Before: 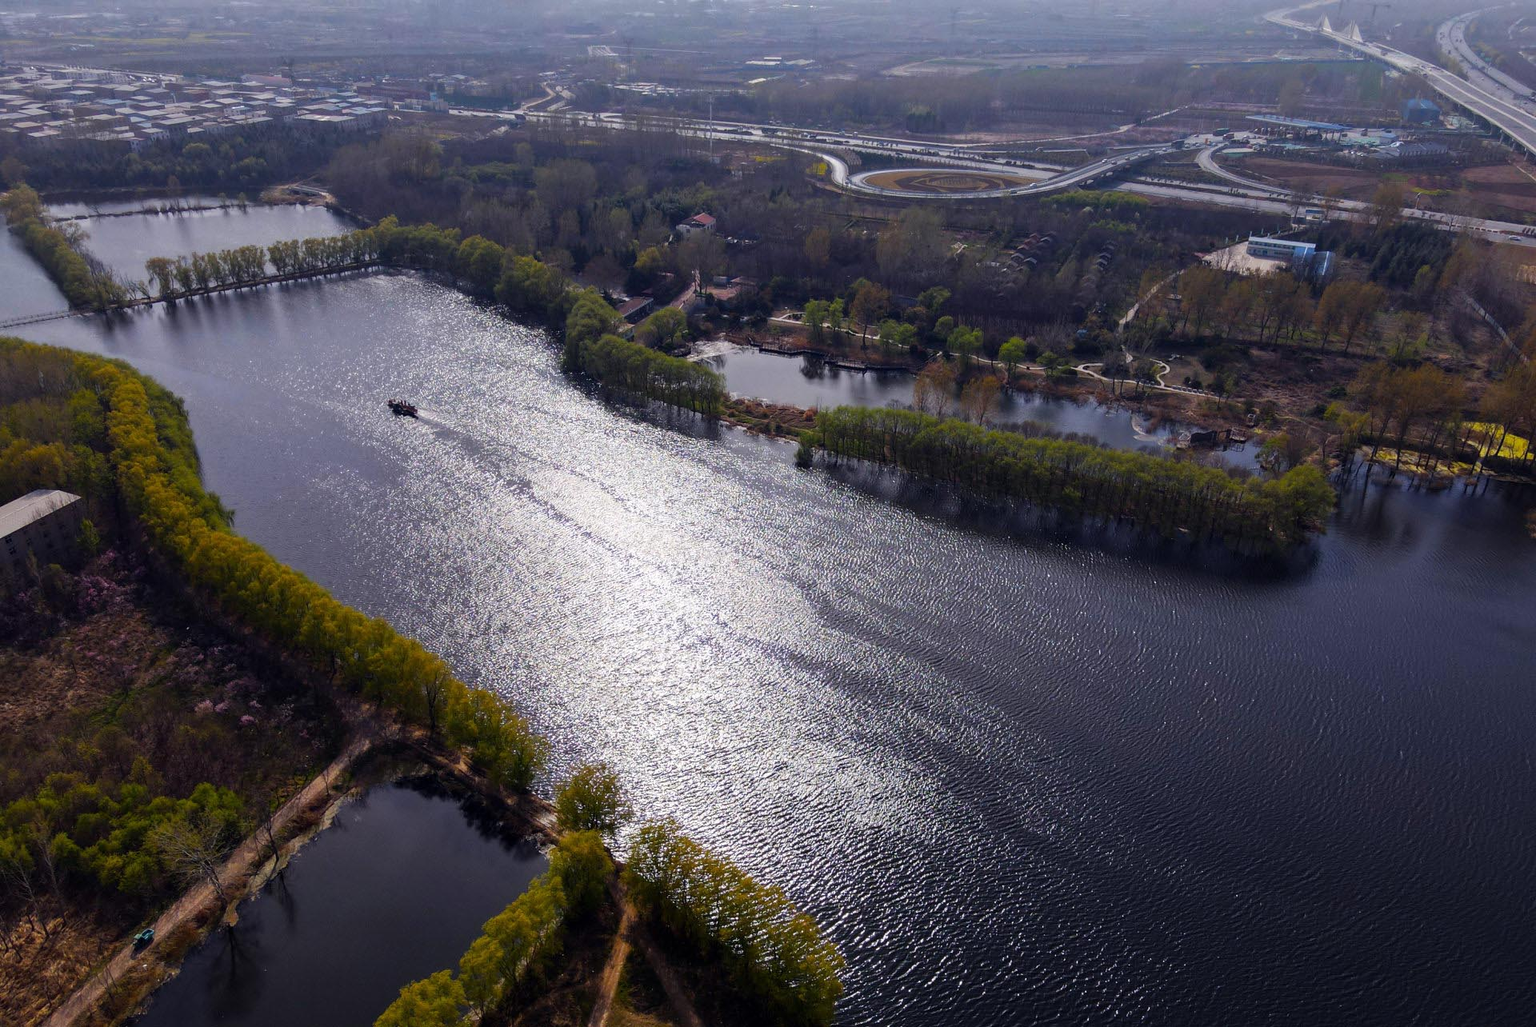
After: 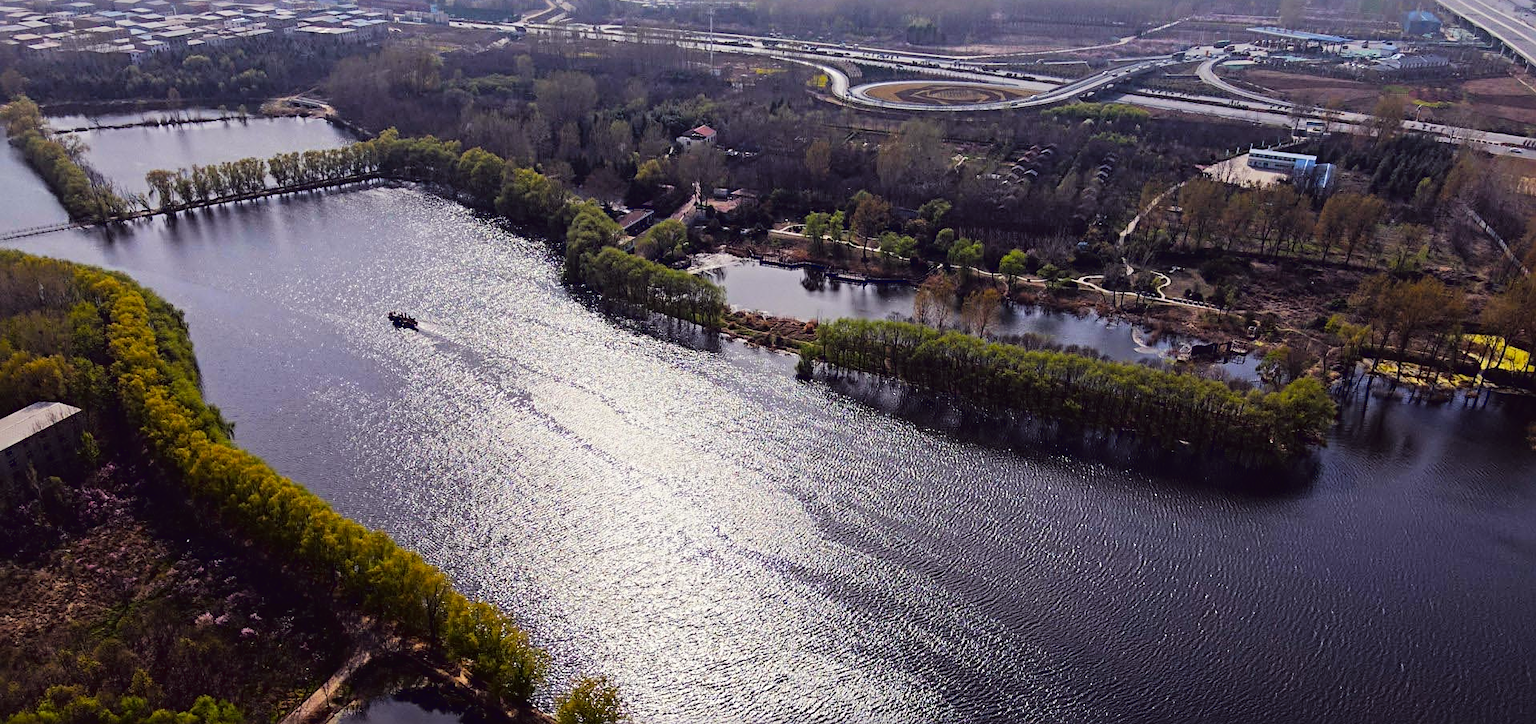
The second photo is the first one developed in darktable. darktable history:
crop and rotate: top 8.713%, bottom 20.771%
sharpen: radius 3.982
tone curve: curves: ch0 [(0, 0.019) (0.066, 0.043) (0.189, 0.182) (0.359, 0.417) (0.485, 0.576) (0.656, 0.734) (0.851, 0.861) (0.997, 0.959)]; ch1 [(0, 0) (0.179, 0.123) (0.381, 0.36) (0.425, 0.41) (0.474, 0.472) (0.499, 0.501) (0.514, 0.517) (0.571, 0.584) (0.649, 0.677) (0.812, 0.856) (1, 1)]; ch2 [(0, 0) (0.246, 0.214) (0.421, 0.427) (0.459, 0.484) (0.5, 0.504) (0.518, 0.523) (0.529, 0.544) (0.56, 0.581) (0.617, 0.631) (0.744, 0.734) (0.867, 0.821) (0.993, 0.889)], color space Lab, linked channels, preserve colors none
color correction: highlights a* -0.926, highlights b* 4.64, shadows a* 3.53
